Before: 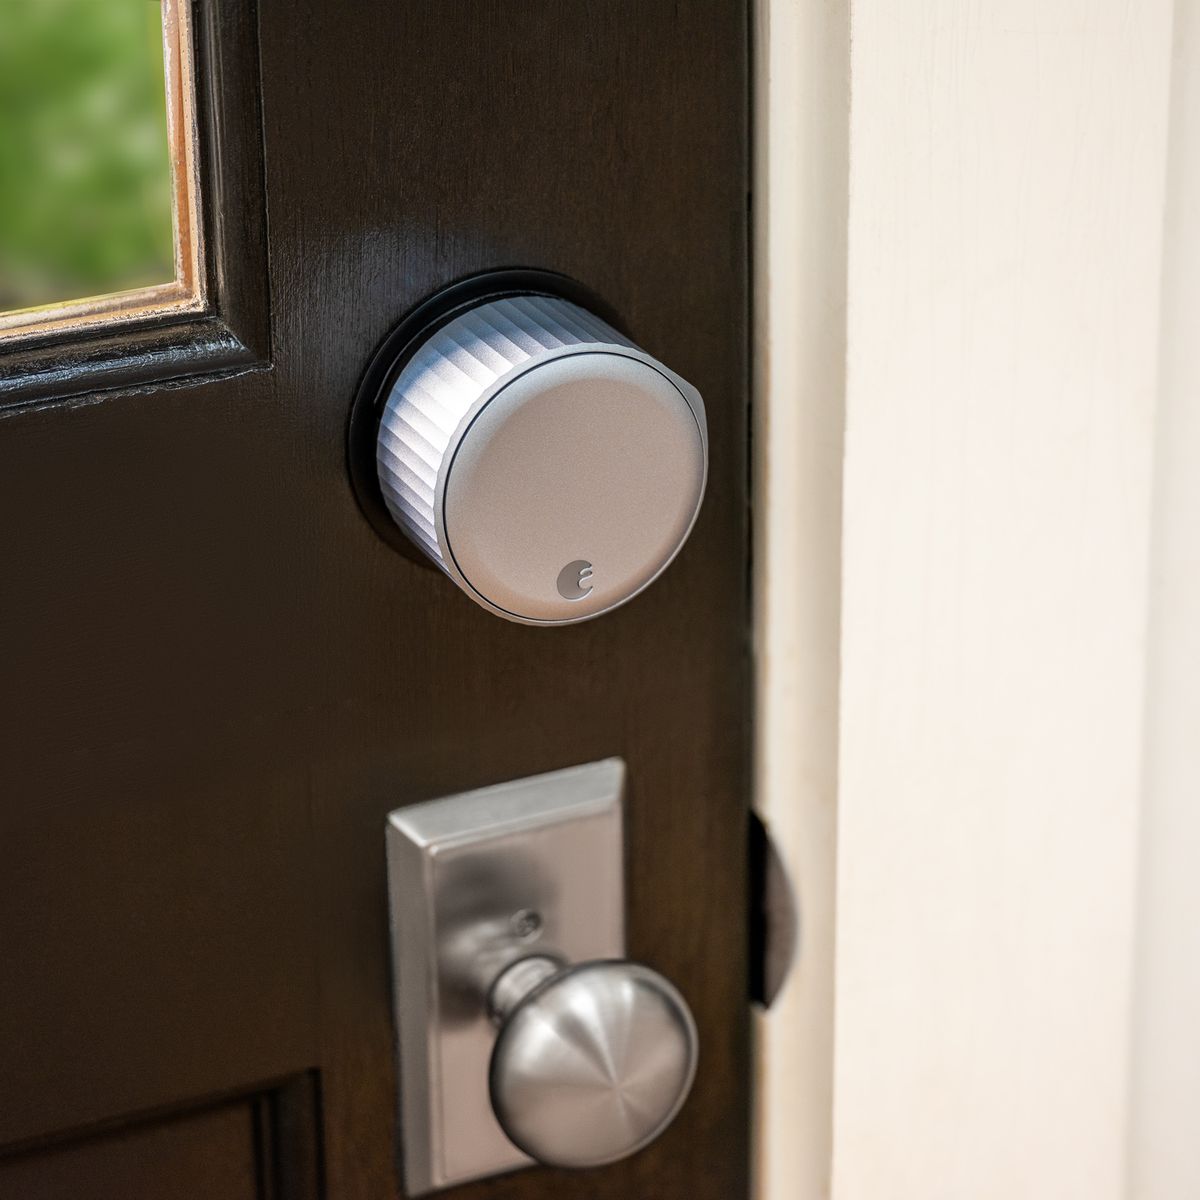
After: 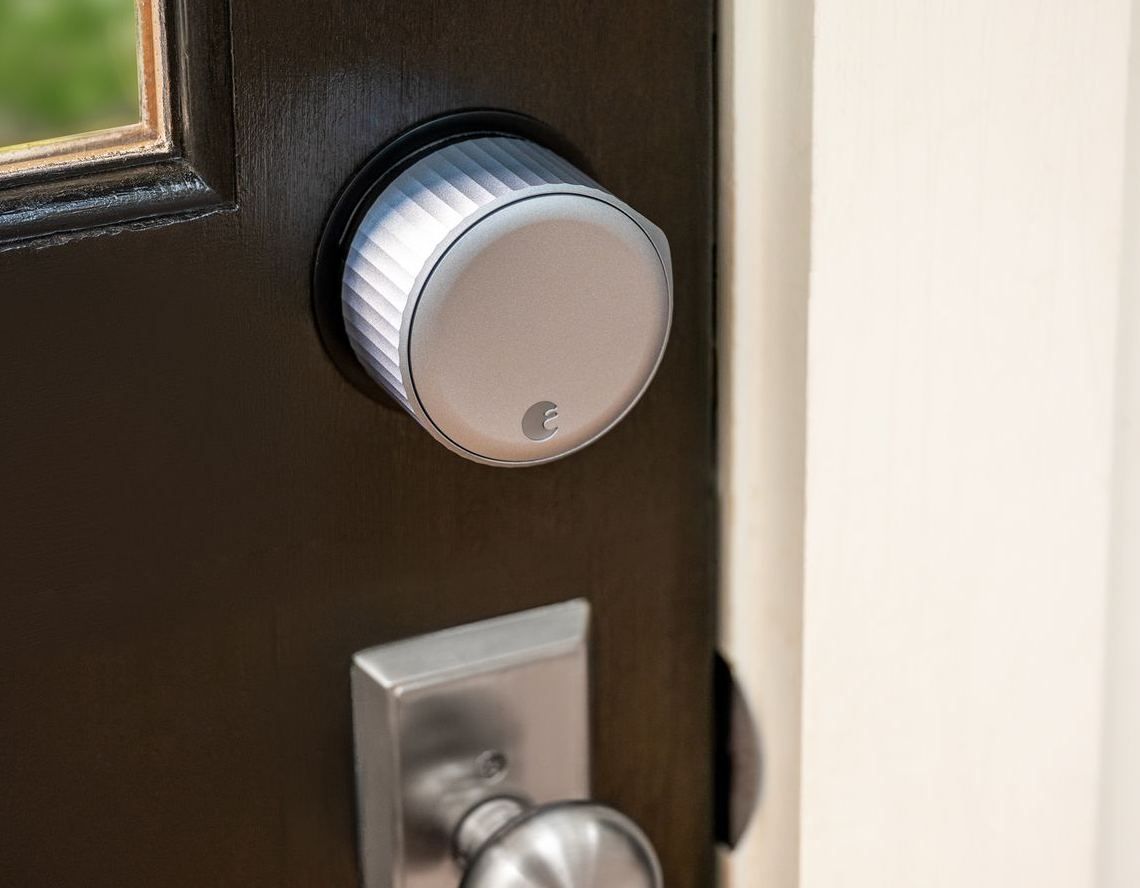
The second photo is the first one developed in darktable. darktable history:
crop and rotate: left 2.991%, top 13.302%, right 1.981%, bottom 12.636%
white balance: emerald 1
